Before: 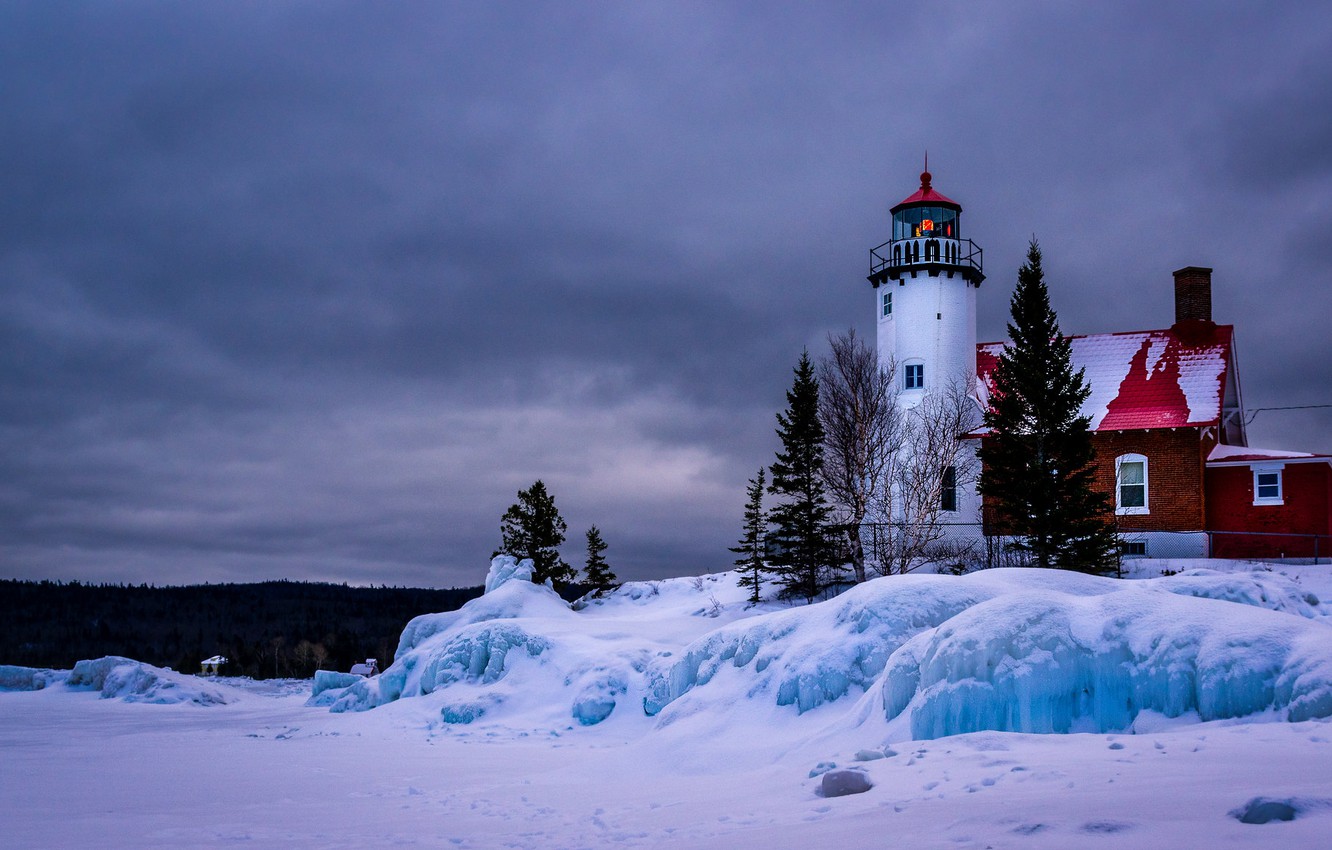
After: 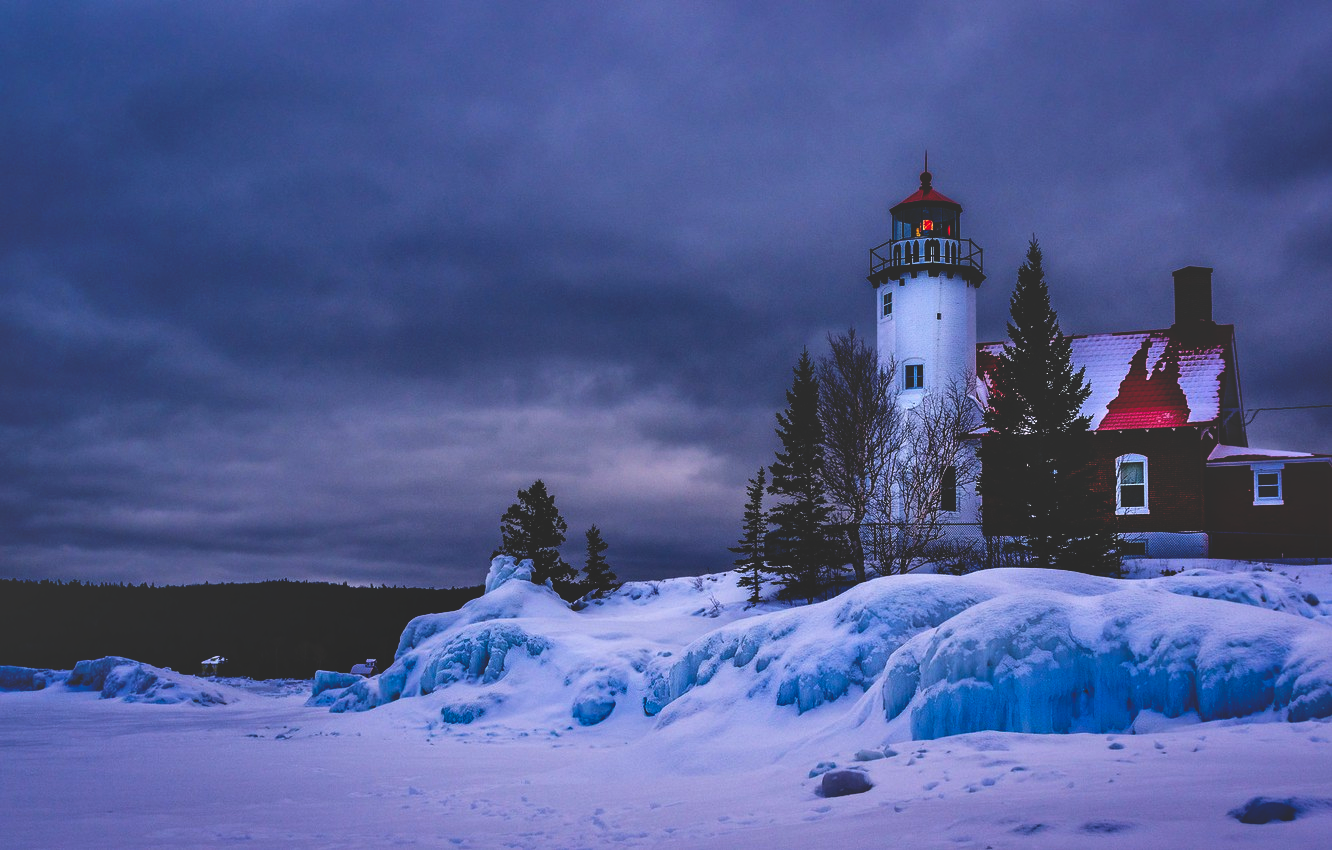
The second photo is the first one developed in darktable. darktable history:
shadows and highlights: low approximation 0.01, soften with gaussian
base curve: curves: ch0 [(0, 0.02) (0.083, 0.036) (1, 1)], preserve colors none
